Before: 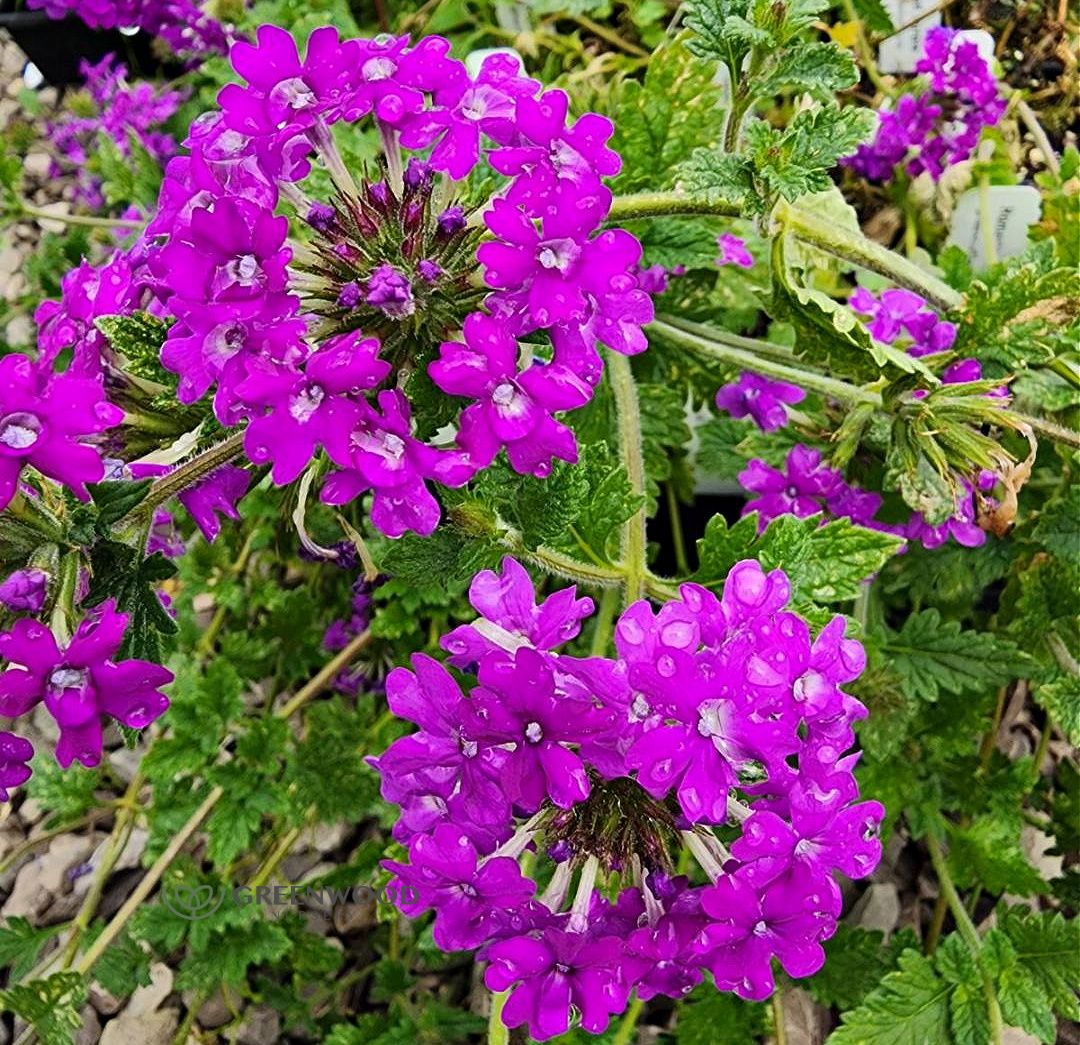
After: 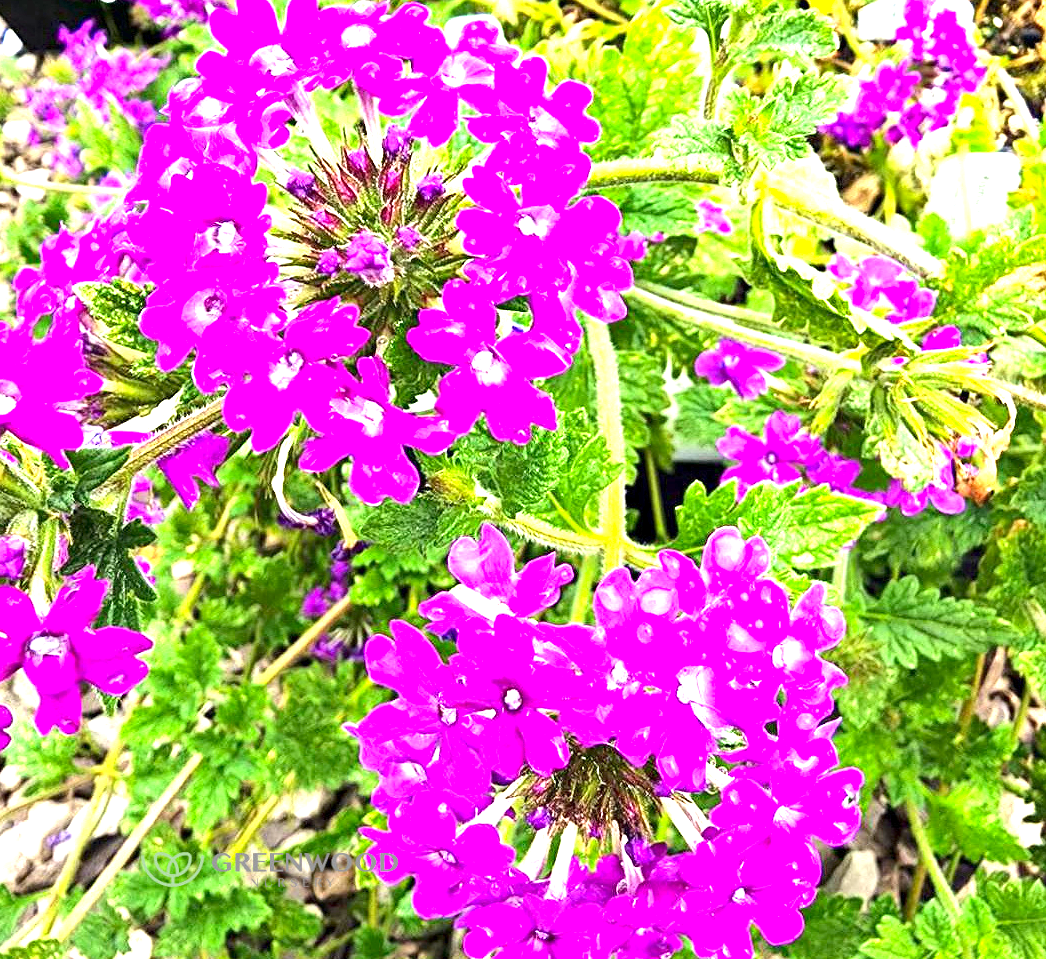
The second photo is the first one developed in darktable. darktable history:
crop: left 1.964%, top 3.251%, right 1.122%, bottom 4.933%
contrast brightness saturation: contrast 0.1, brightness 0.03, saturation 0.09
exposure: exposure 2 EV, compensate exposure bias true, compensate highlight preservation false
